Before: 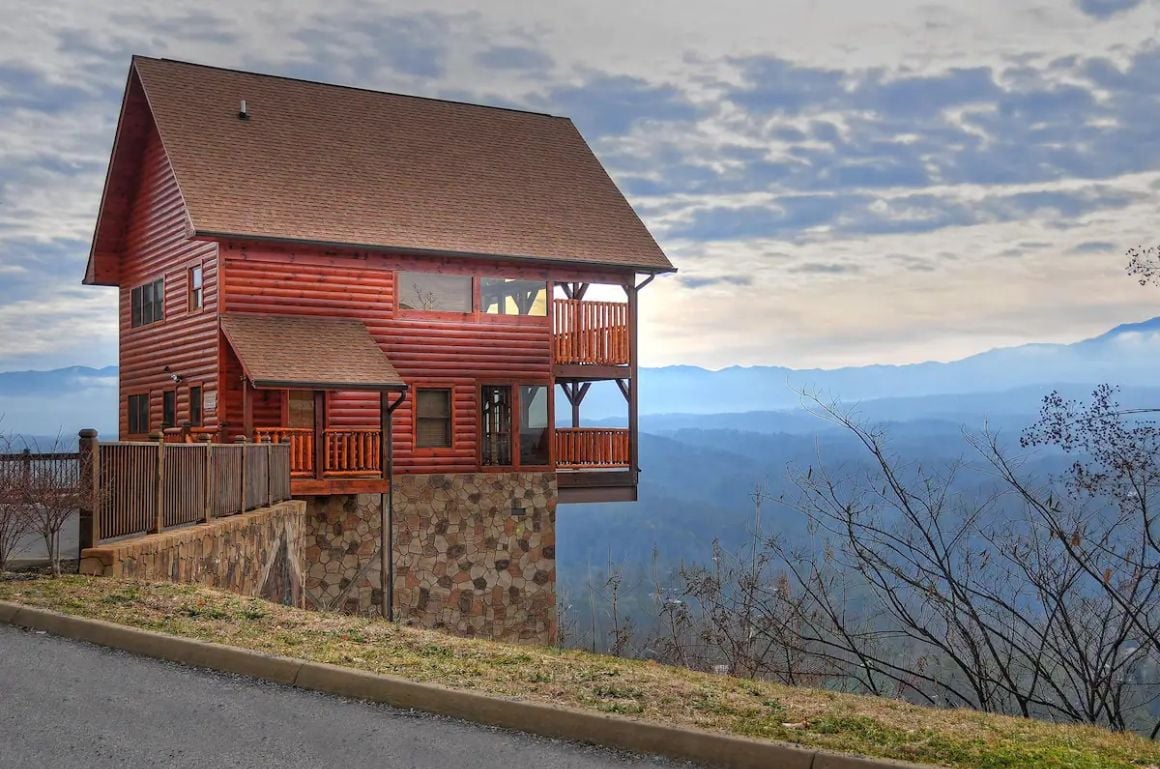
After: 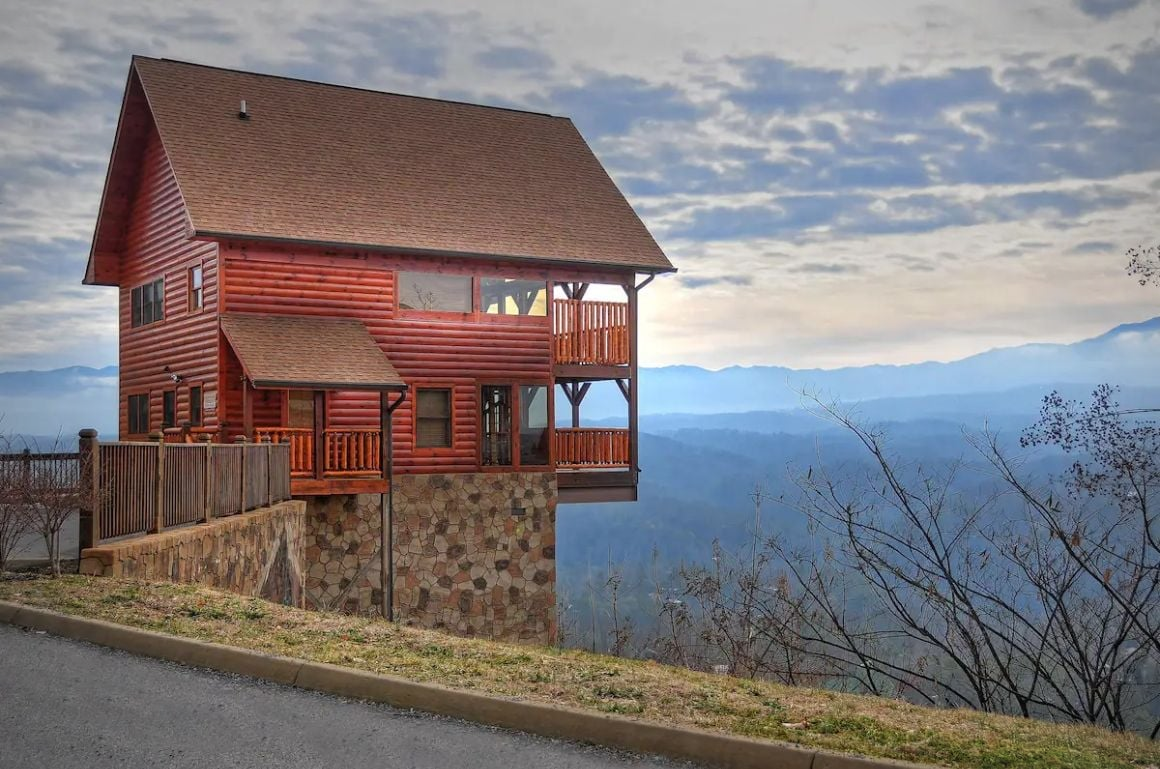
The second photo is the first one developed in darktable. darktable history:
vignetting: fall-off radius 60.65%
